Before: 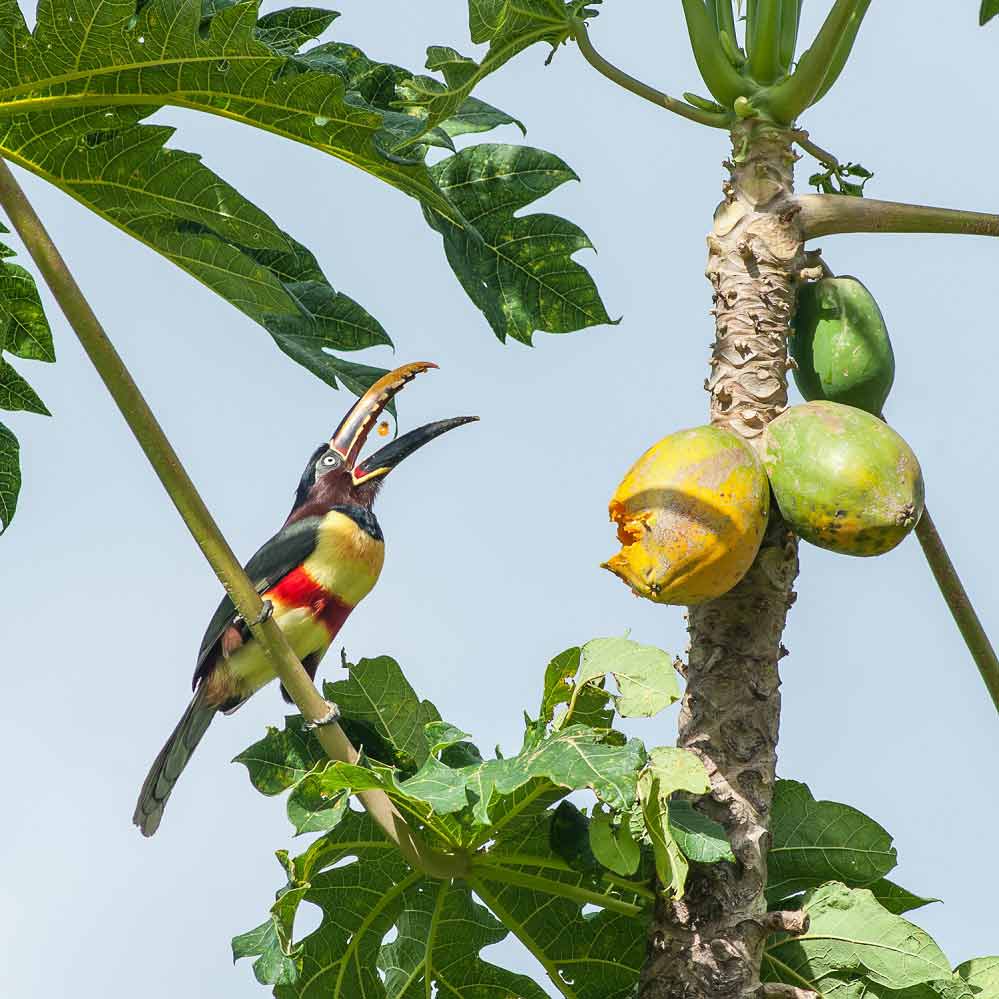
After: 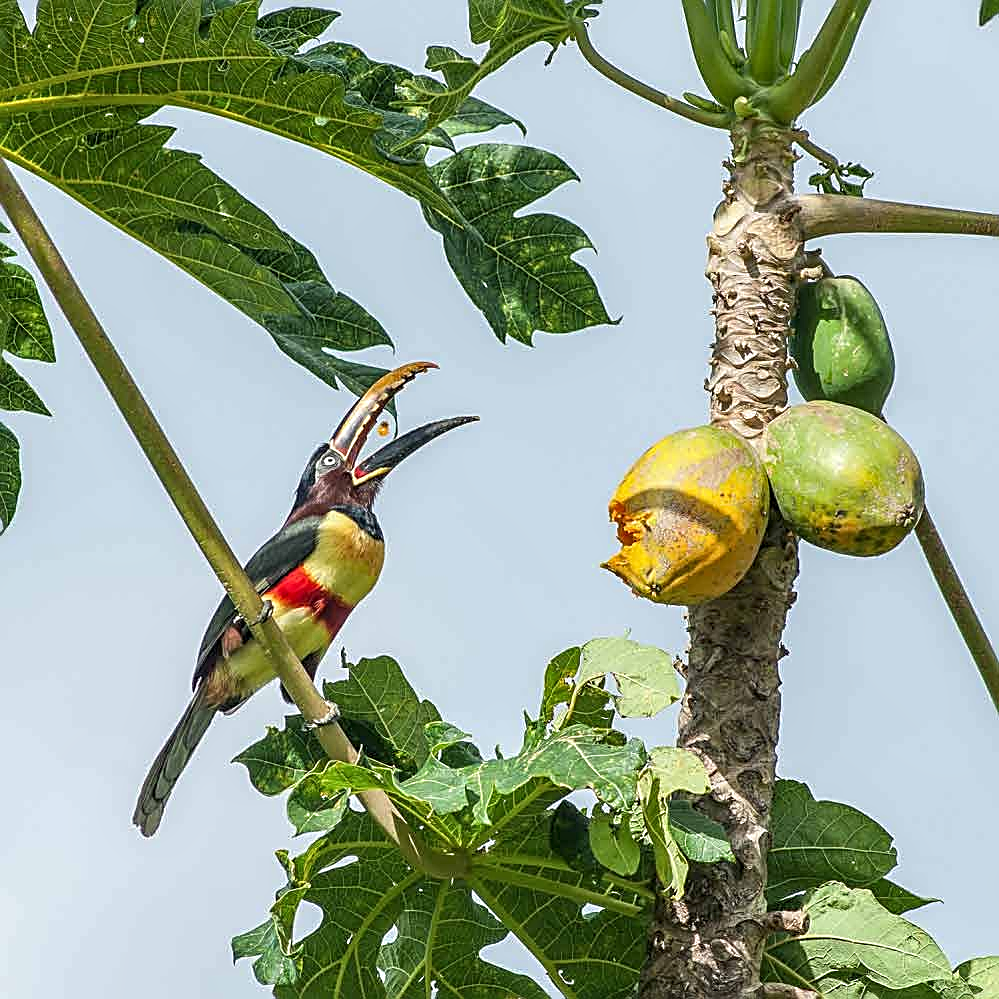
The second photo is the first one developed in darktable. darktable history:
sharpen: radius 2.555, amount 0.652
local contrast: on, module defaults
